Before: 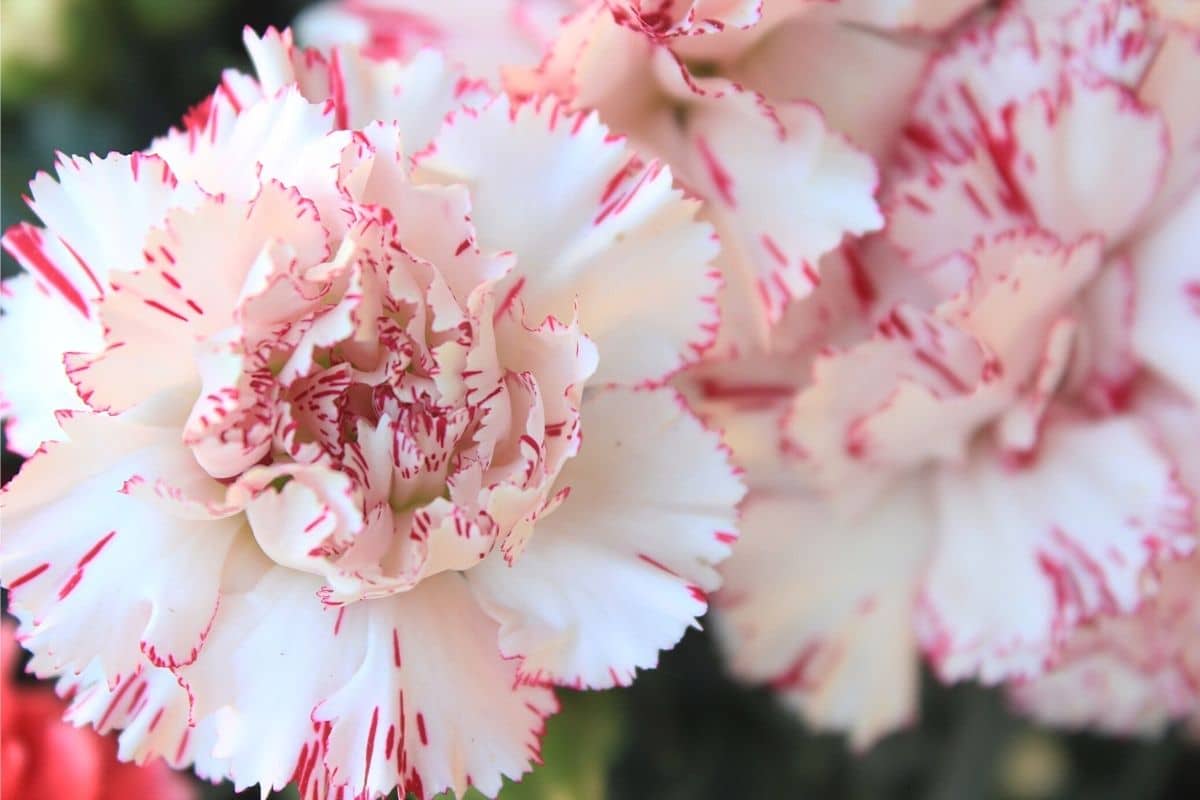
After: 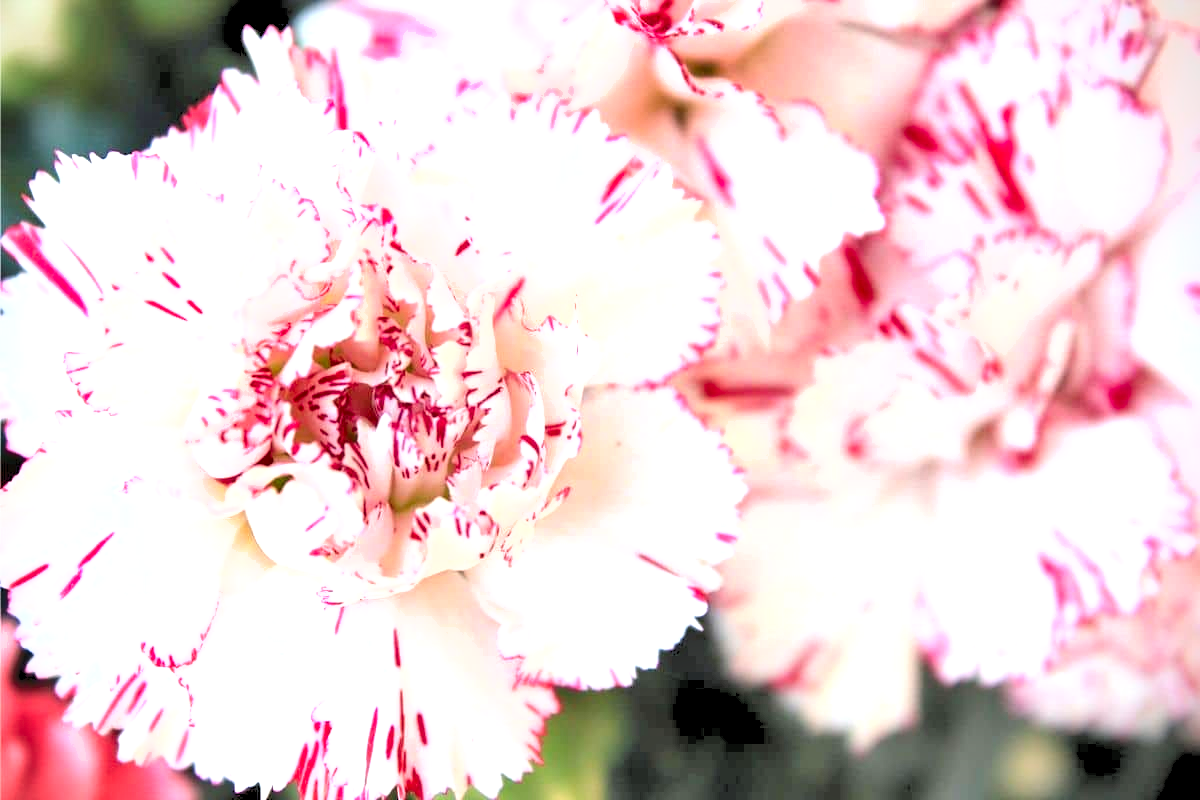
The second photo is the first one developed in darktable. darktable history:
exposure: black level correction 0, exposure 1.1 EV, compensate highlight preservation false
shadows and highlights: shadows 49, highlights -41, soften with gaussian
vignetting: fall-off start 91.19%
rgb levels: levels [[0.027, 0.429, 0.996], [0, 0.5, 1], [0, 0.5, 1]]
